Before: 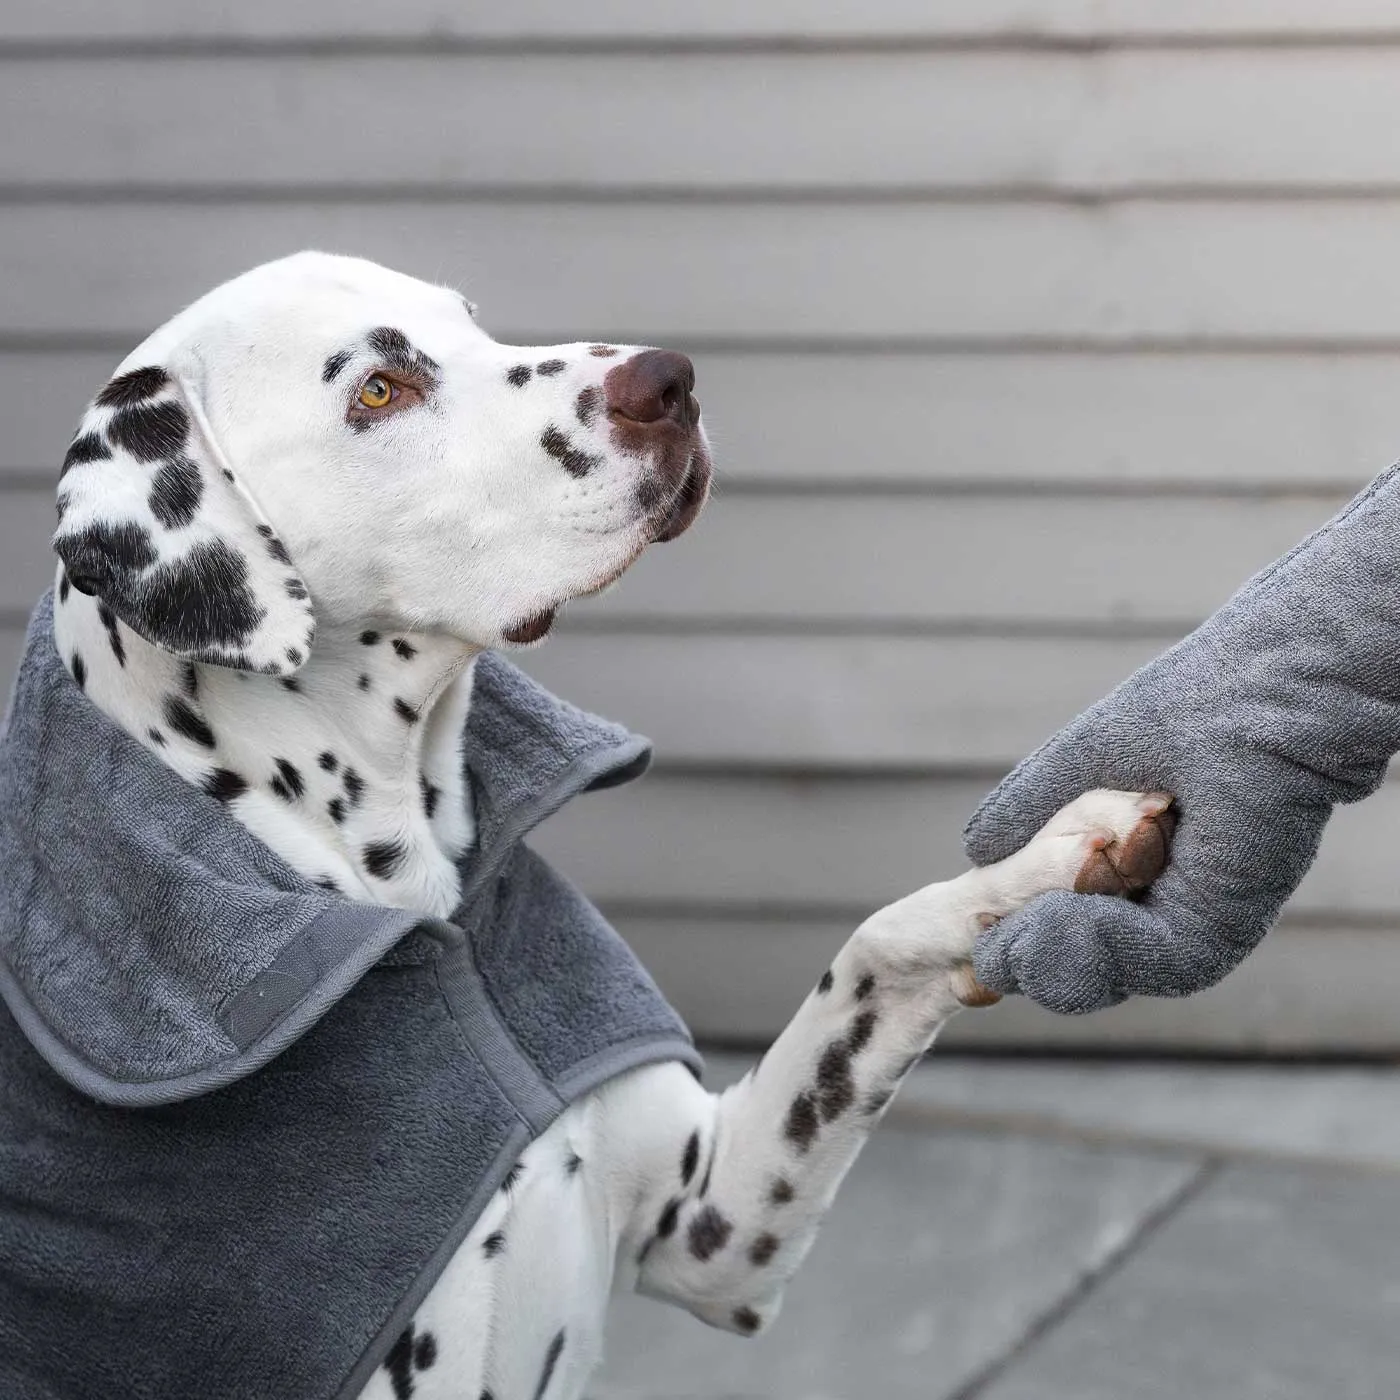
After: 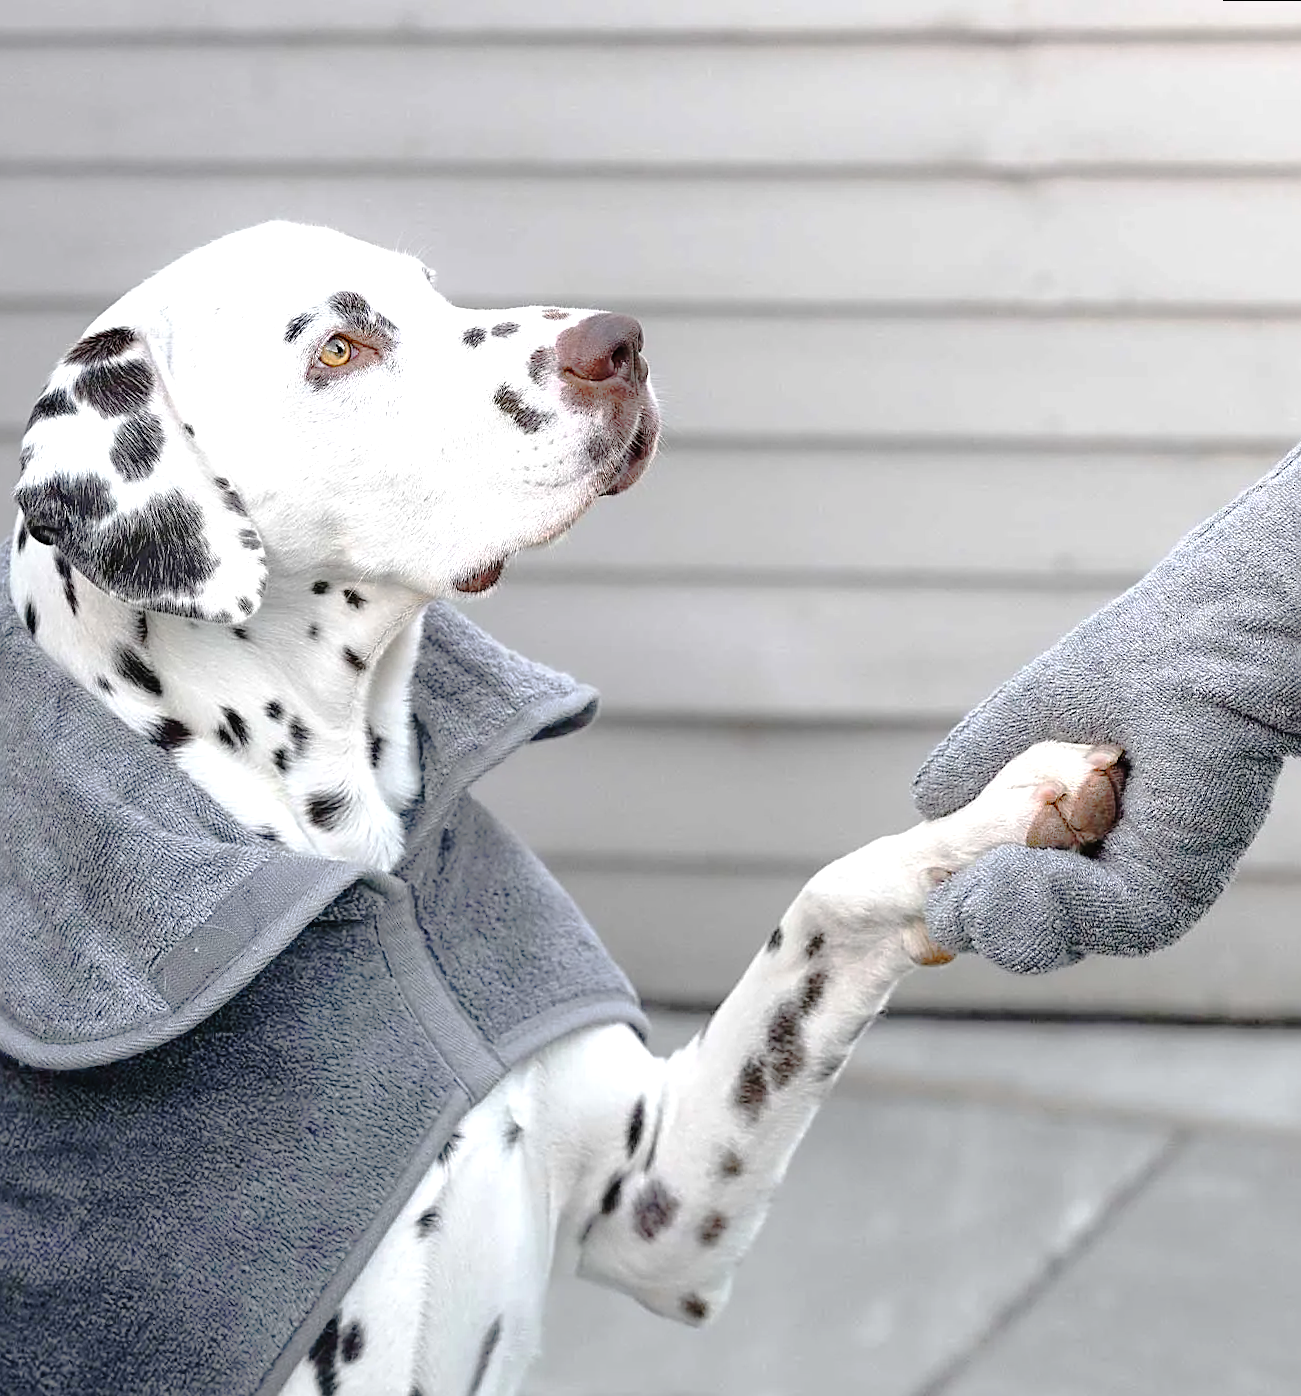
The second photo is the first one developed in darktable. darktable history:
rotate and perspective: rotation 0.215°, lens shift (vertical) -0.139, crop left 0.069, crop right 0.939, crop top 0.002, crop bottom 0.996
sharpen: on, module defaults
exposure: exposure 0.64 EV, compensate highlight preservation false
tone curve: curves: ch0 [(0, 0) (0.003, 0.019) (0.011, 0.019) (0.025, 0.023) (0.044, 0.032) (0.069, 0.046) (0.1, 0.073) (0.136, 0.129) (0.177, 0.207) (0.224, 0.295) (0.277, 0.394) (0.335, 0.48) (0.399, 0.524) (0.468, 0.575) (0.543, 0.628) (0.623, 0.684) (0.709, 0.739) (0.801, 0.808) (0.898, 0.9) (1, 1)], preserve colors none
